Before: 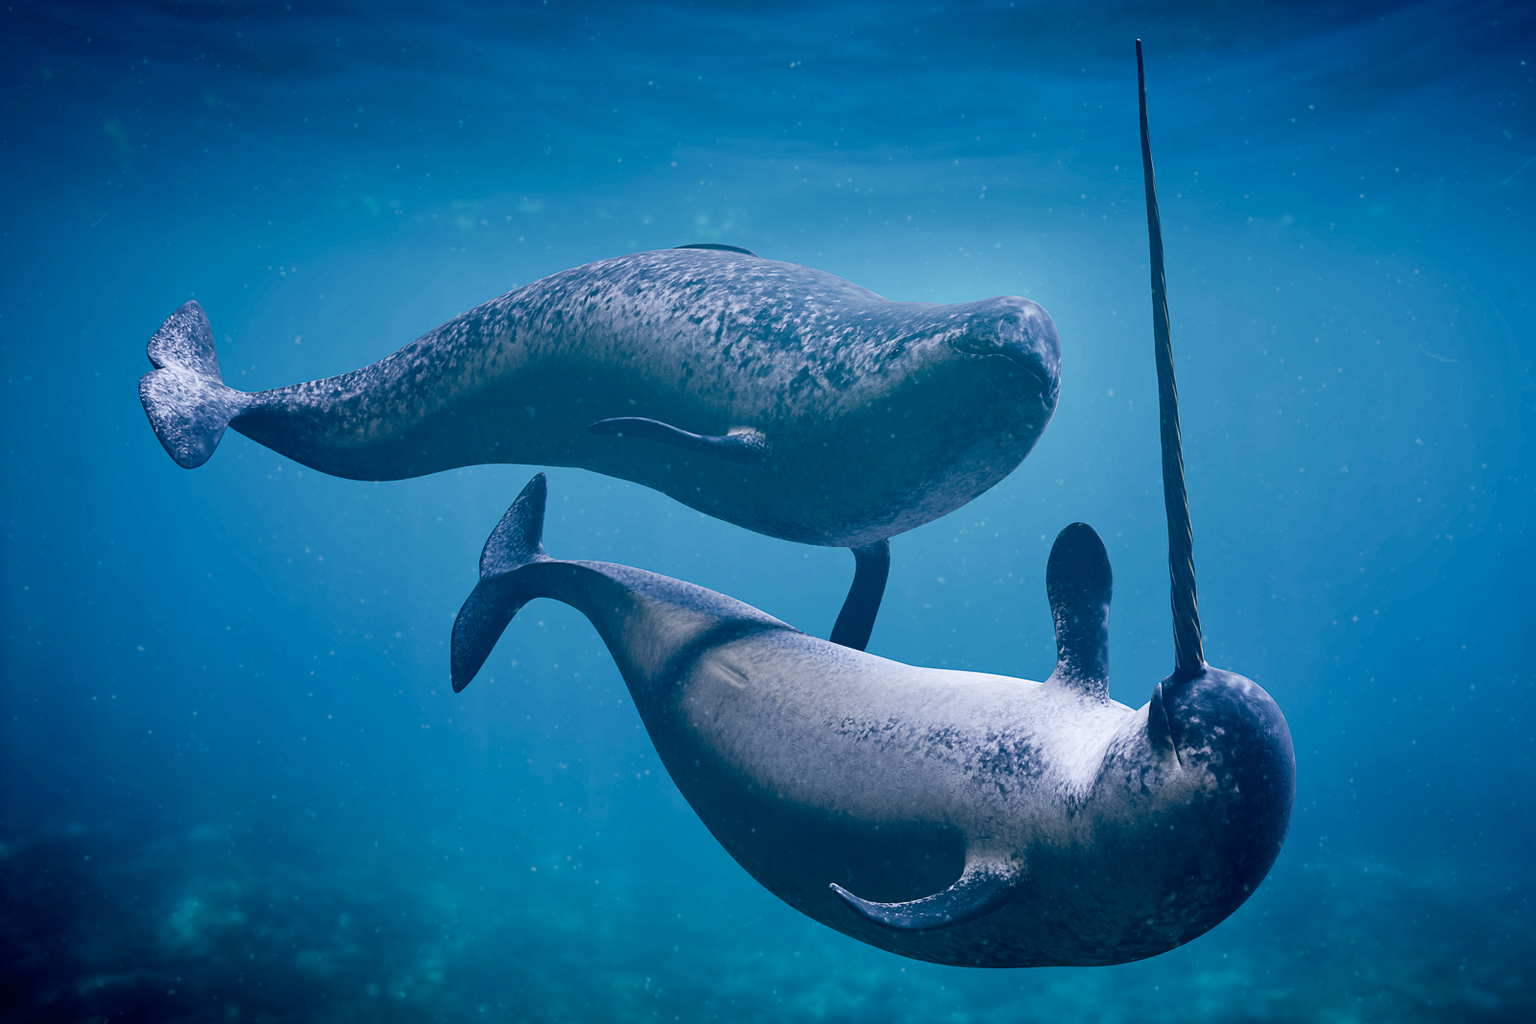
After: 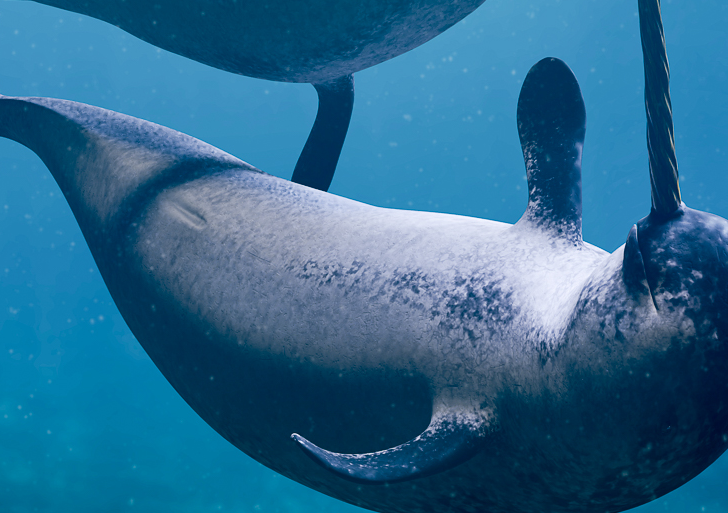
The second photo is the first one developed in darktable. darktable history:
crop: left 35.857%, top 45.686%, right 18.092%, bottom 6.144%
levels: black 0.026%
